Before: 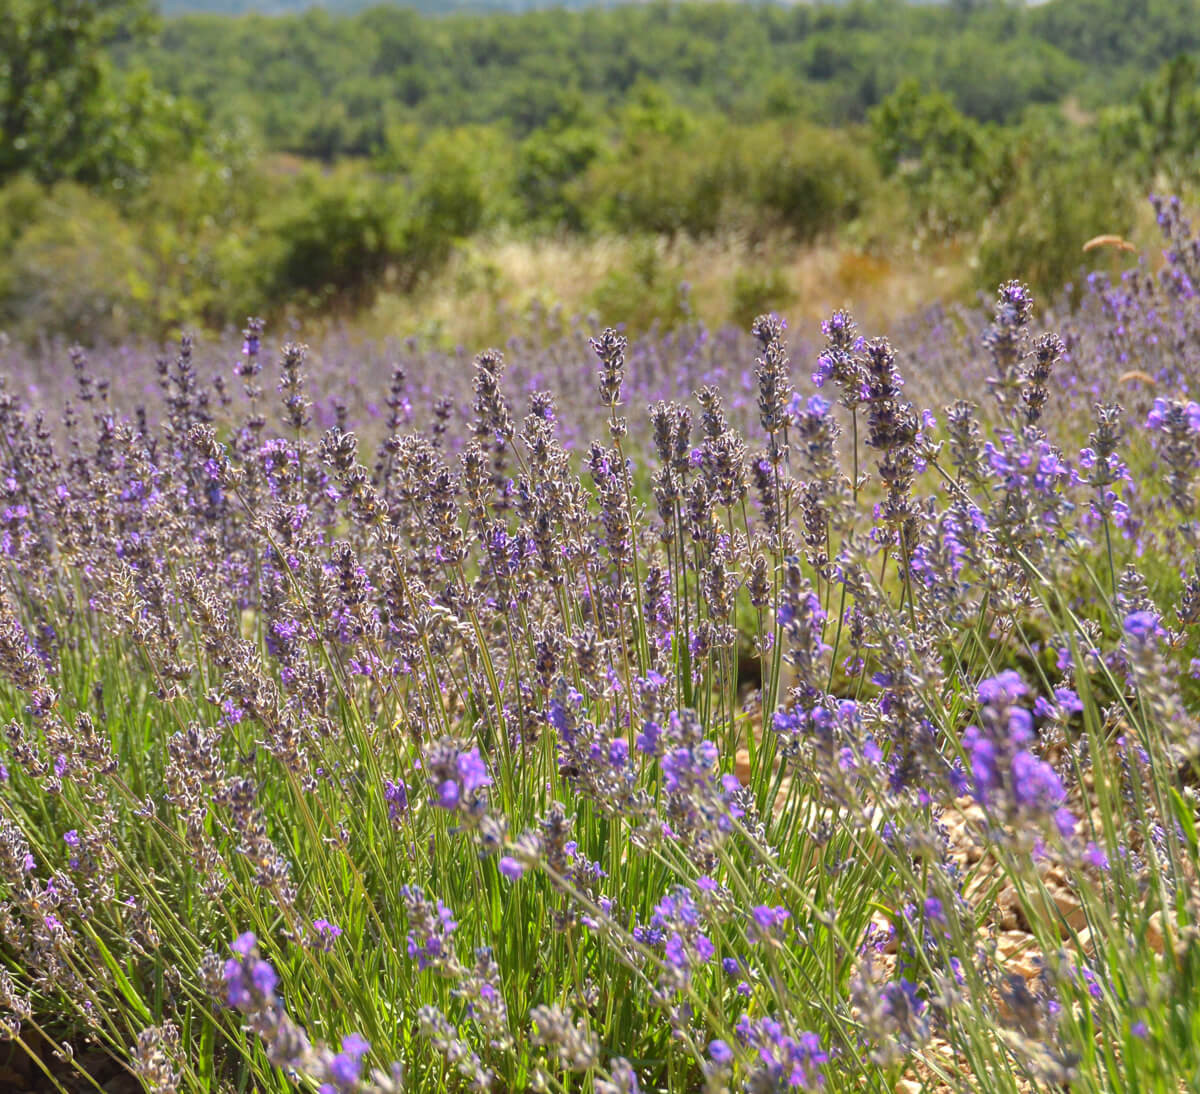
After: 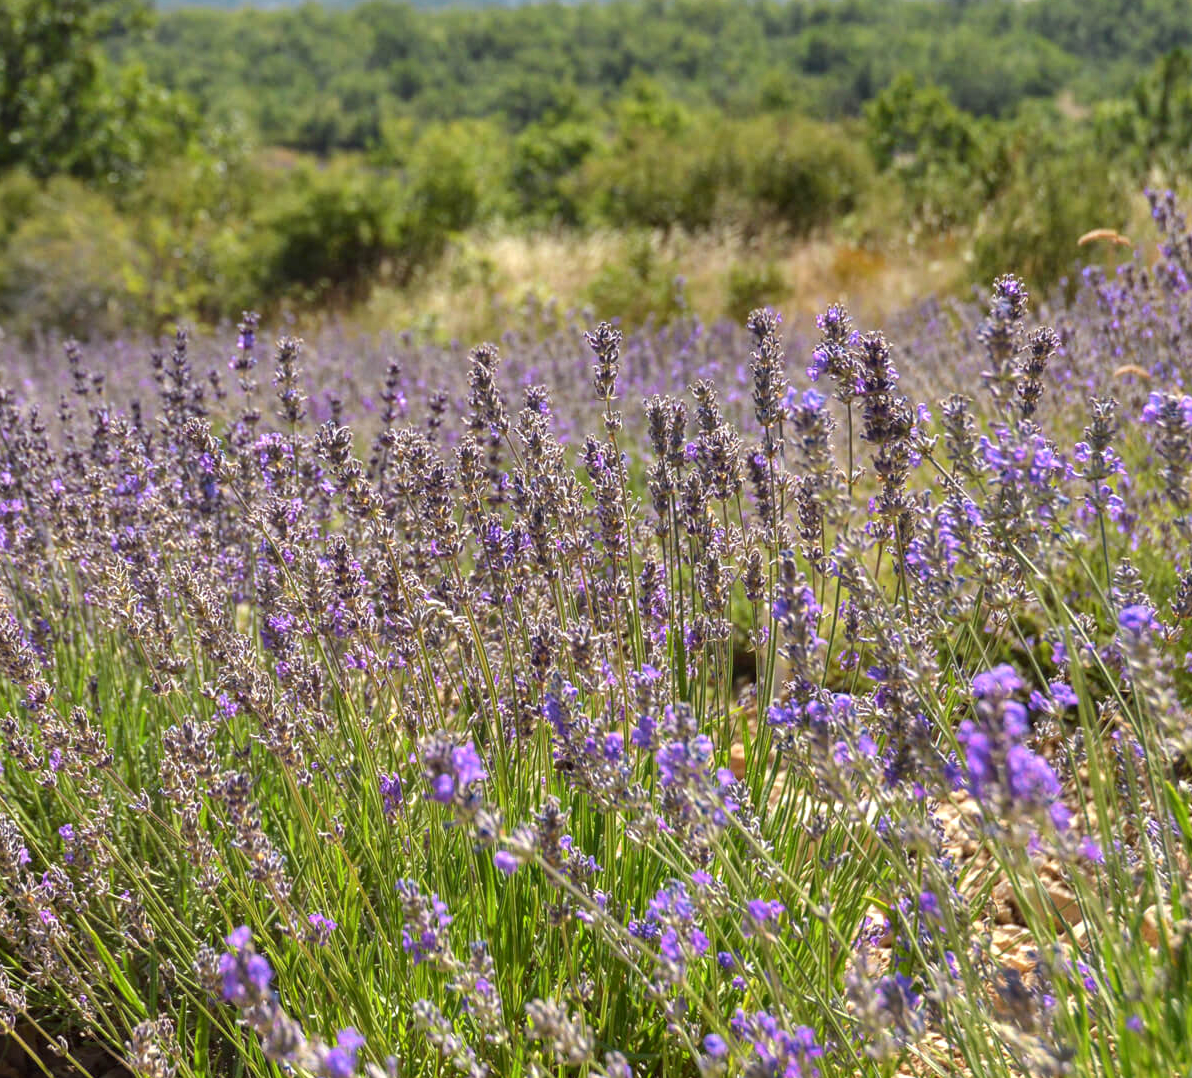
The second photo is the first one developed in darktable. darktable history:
crop: left 0.459%, top 0.56%, right 0.187%, bottom 0.823%
local contrast: on, module defaults
